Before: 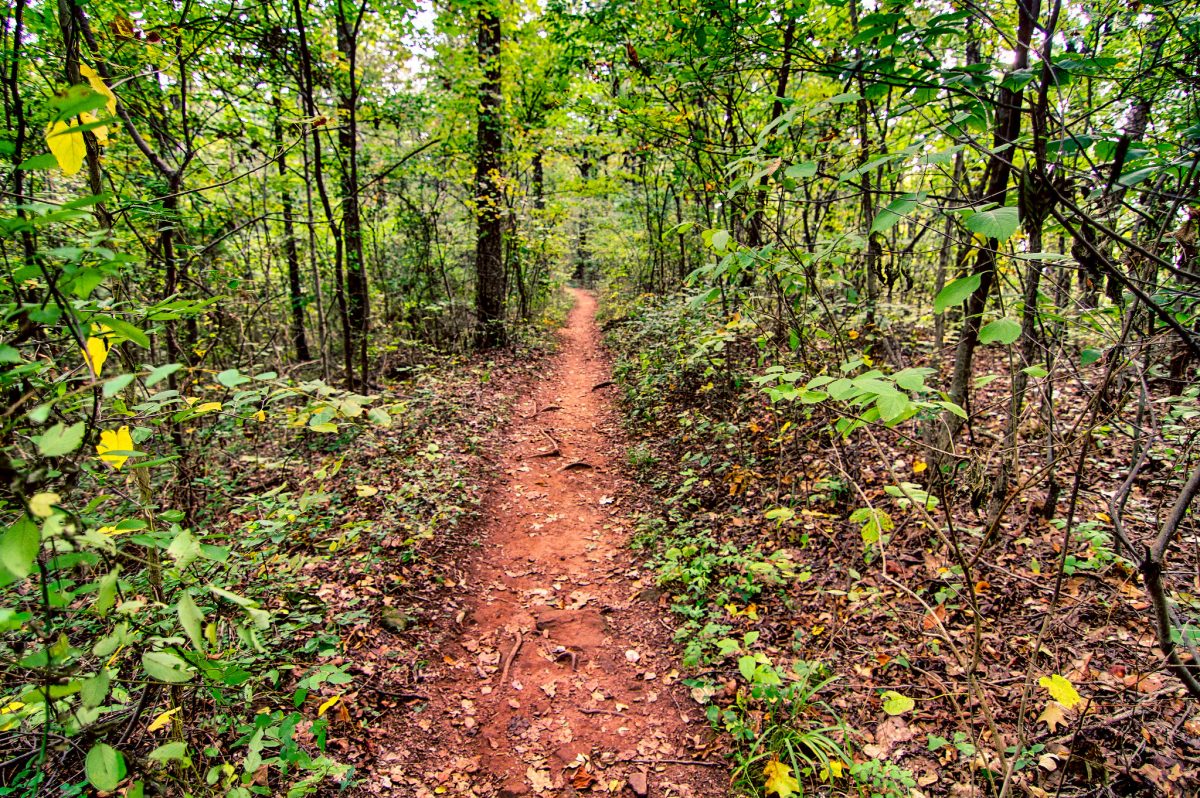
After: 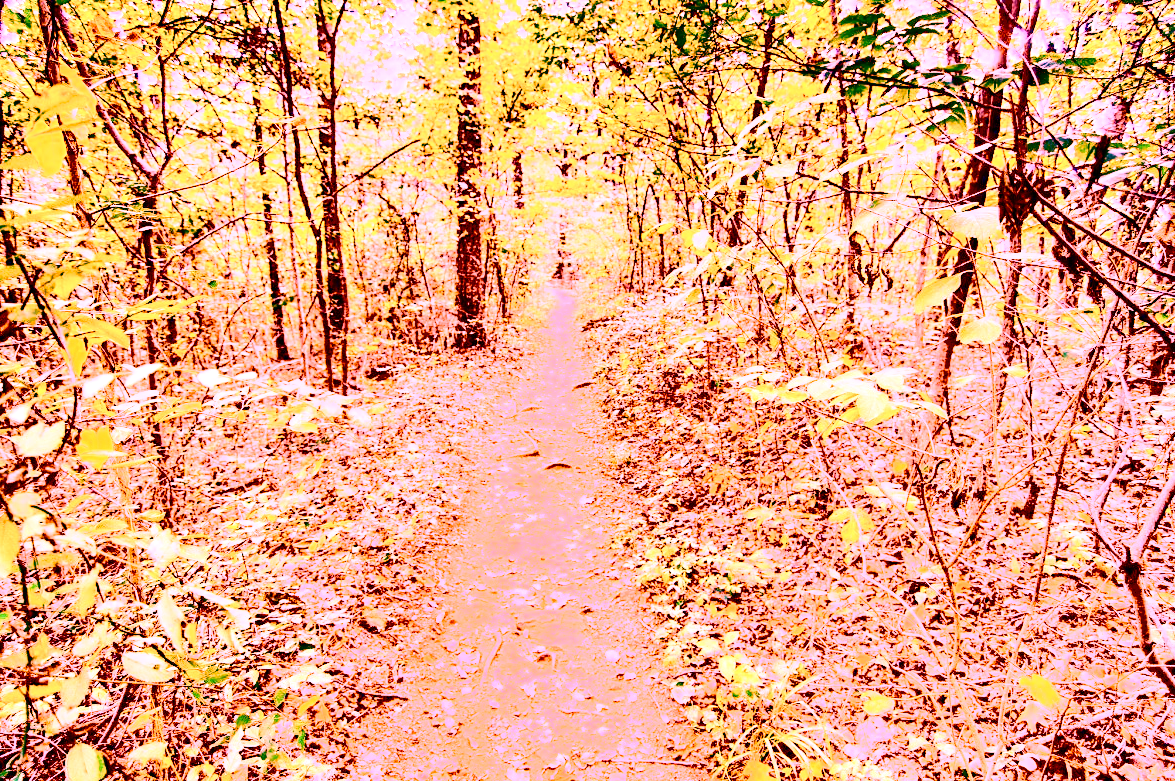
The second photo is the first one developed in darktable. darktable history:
contrast brightness saturation: contrast 0.25, saturation -0.31
crop: left 1.743%, right 0.268%, bottom 2.011%
white balance: red 4.26, blue 1.802
exposure: black level correction 0.035, exposure 0.9 EV, compensate highlight preservation false
